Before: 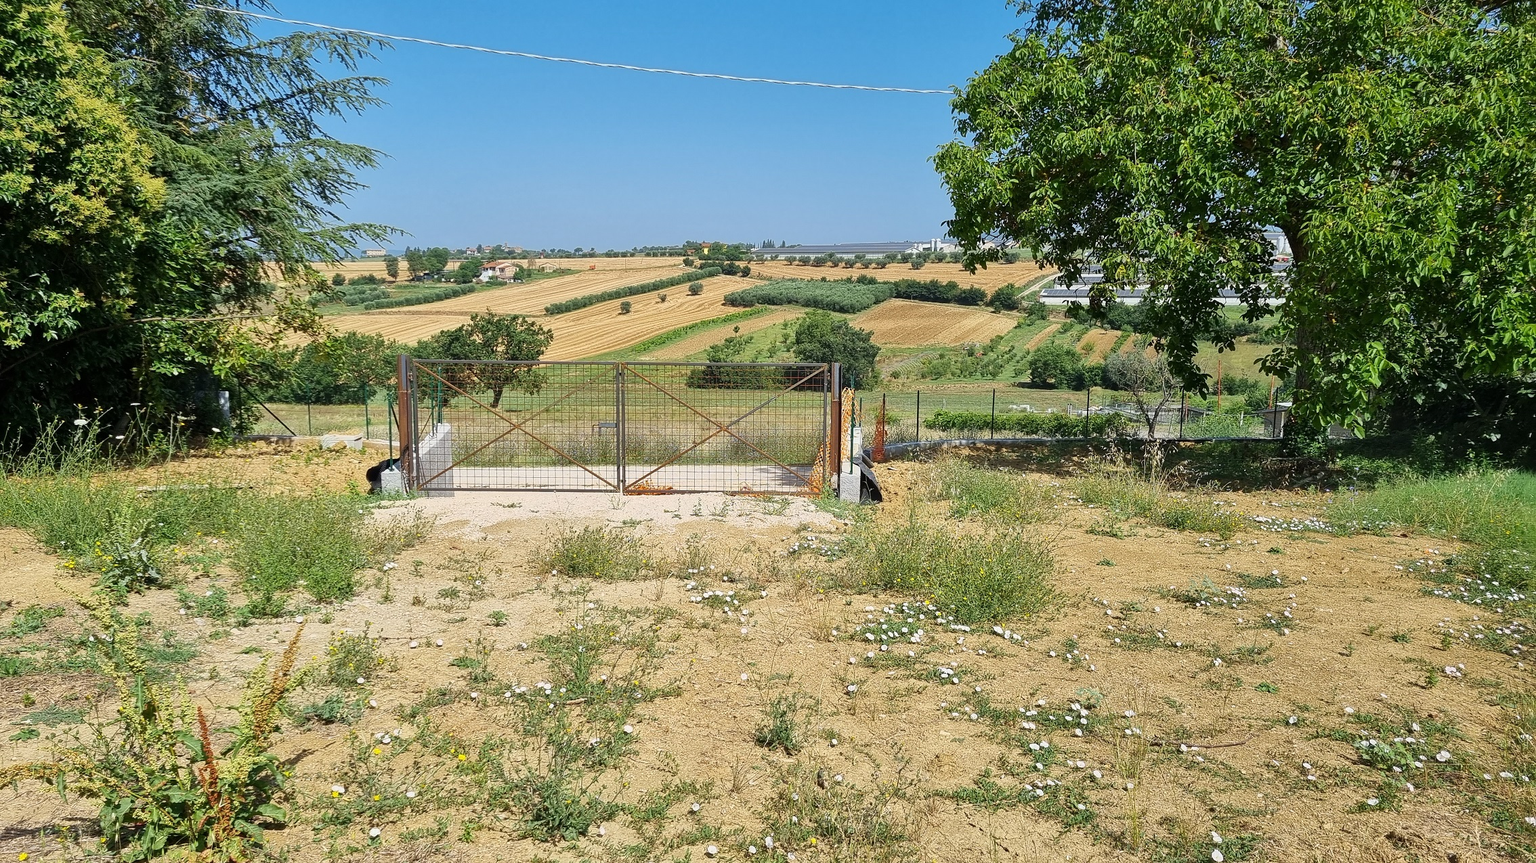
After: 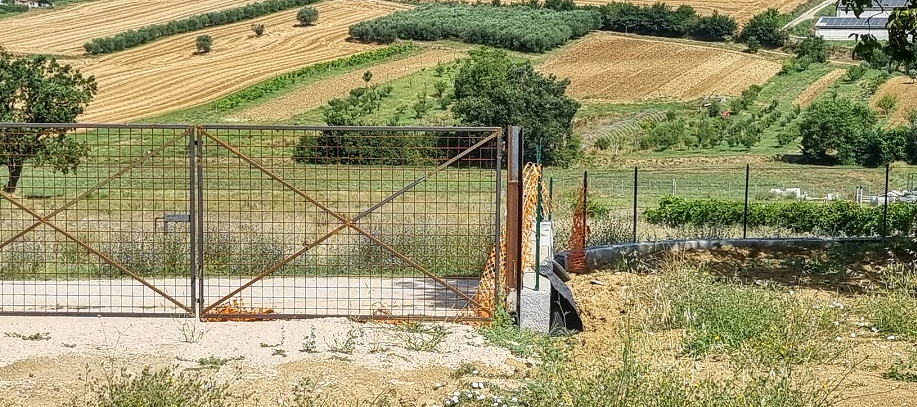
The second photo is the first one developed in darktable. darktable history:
local contrast: detail 130%
grain: on, module defaults
exposure: compensate highlight preservation false
crop: left 31.751%, top 32.172%, right 27.8%, bottom 35.83%
